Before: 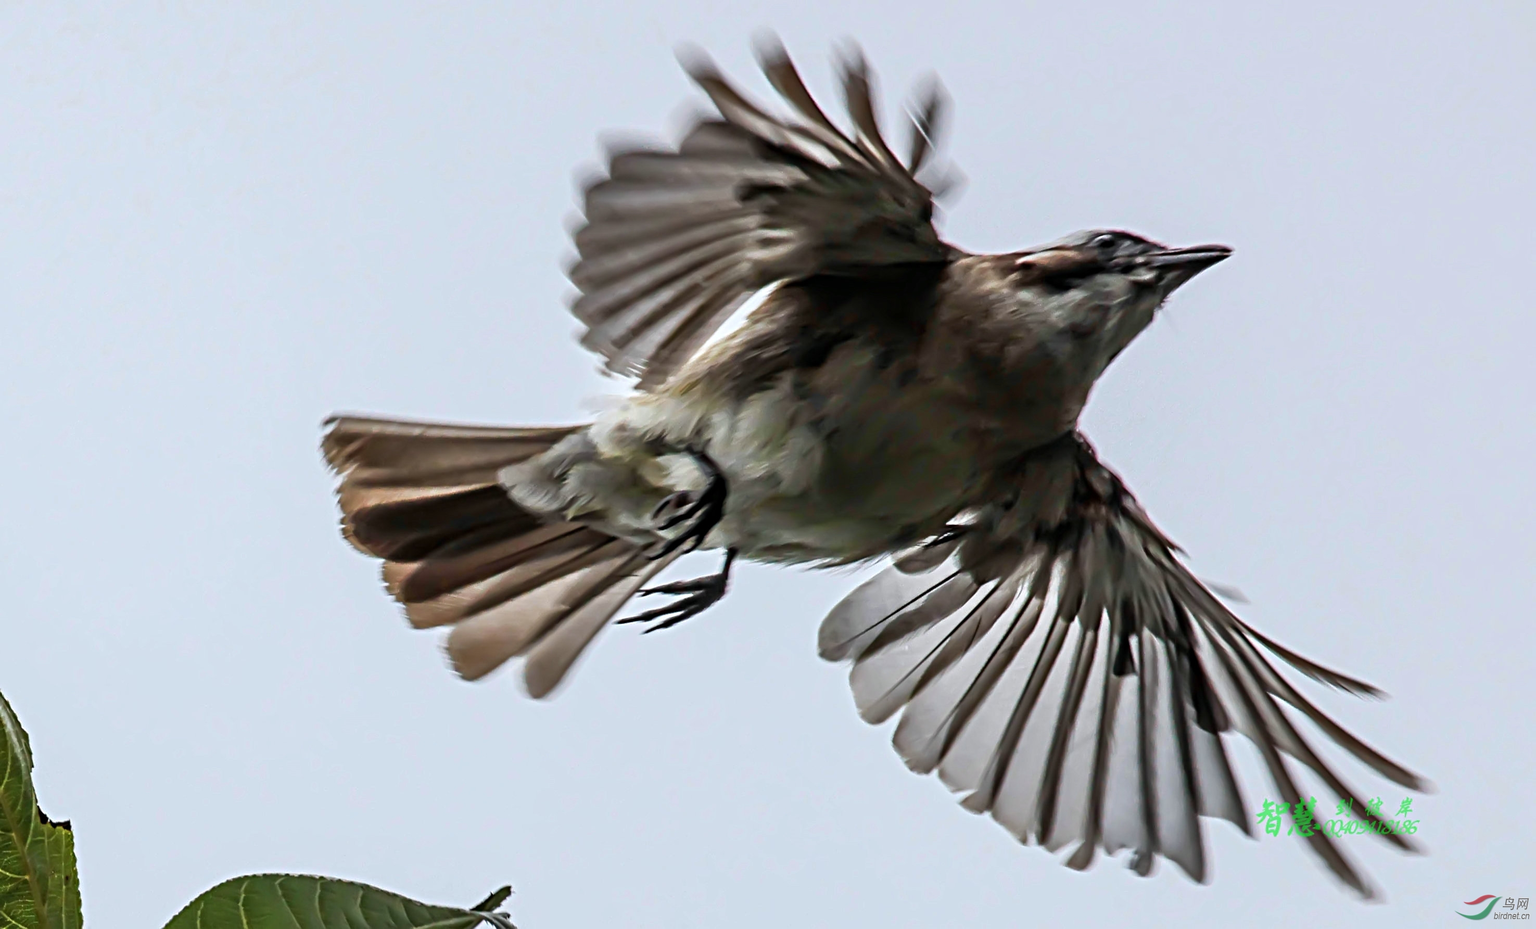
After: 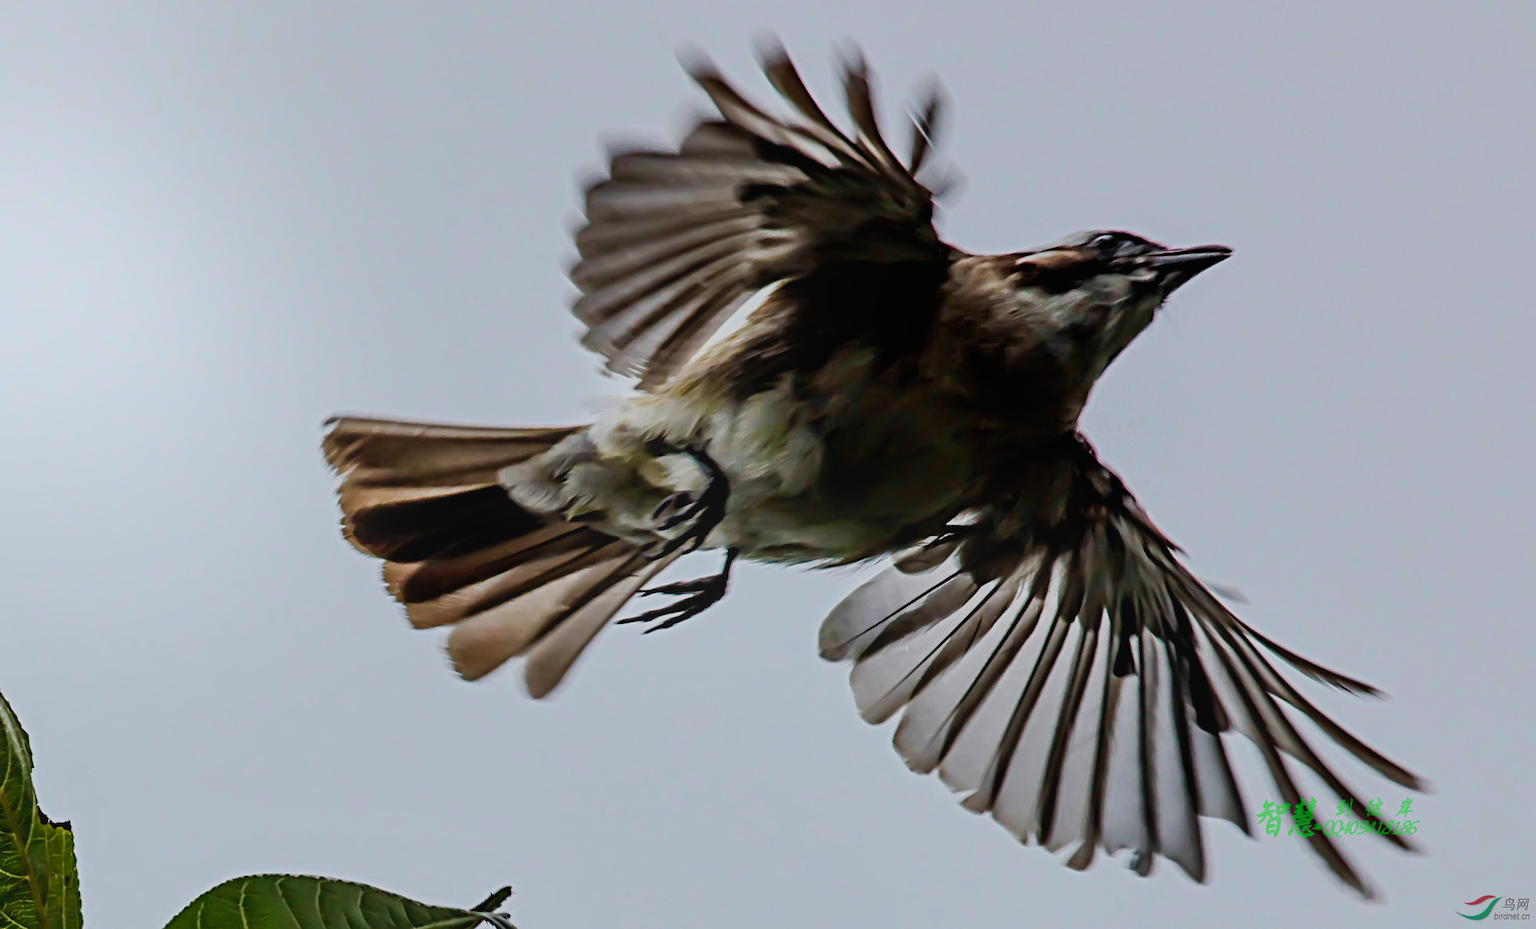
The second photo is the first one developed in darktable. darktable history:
velvia: on, module defaults
bloom: size 40%
exposure: exposure 0.15 EV, compensate highlight preservation false
filmic rgb: middle gray luminance 29%, black relative exposure -10.3 EV, white relative exposure 5.5 EV, threshold 6 EV, target black luminance 0%, hardness 3.95, latitude 2.04%, contrast 1.132, highlights saturation mix 5%, shadows ↔ highlights balance 15.11%, add noise in highlights 0, preserve chrominance no, color science v3 (2019), use custom middle-gray values true, iterations of high-quality reconstruction 0, contrast in highlights soft, enable highlight reconstruction true
